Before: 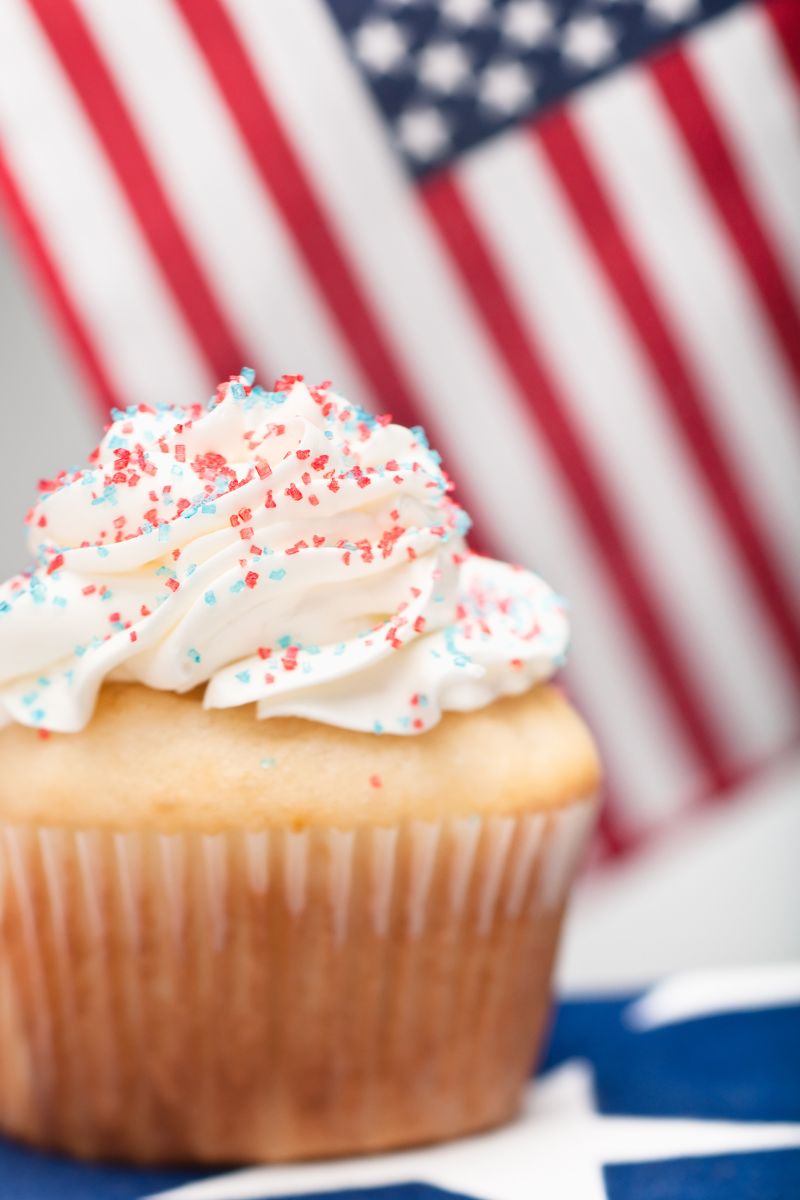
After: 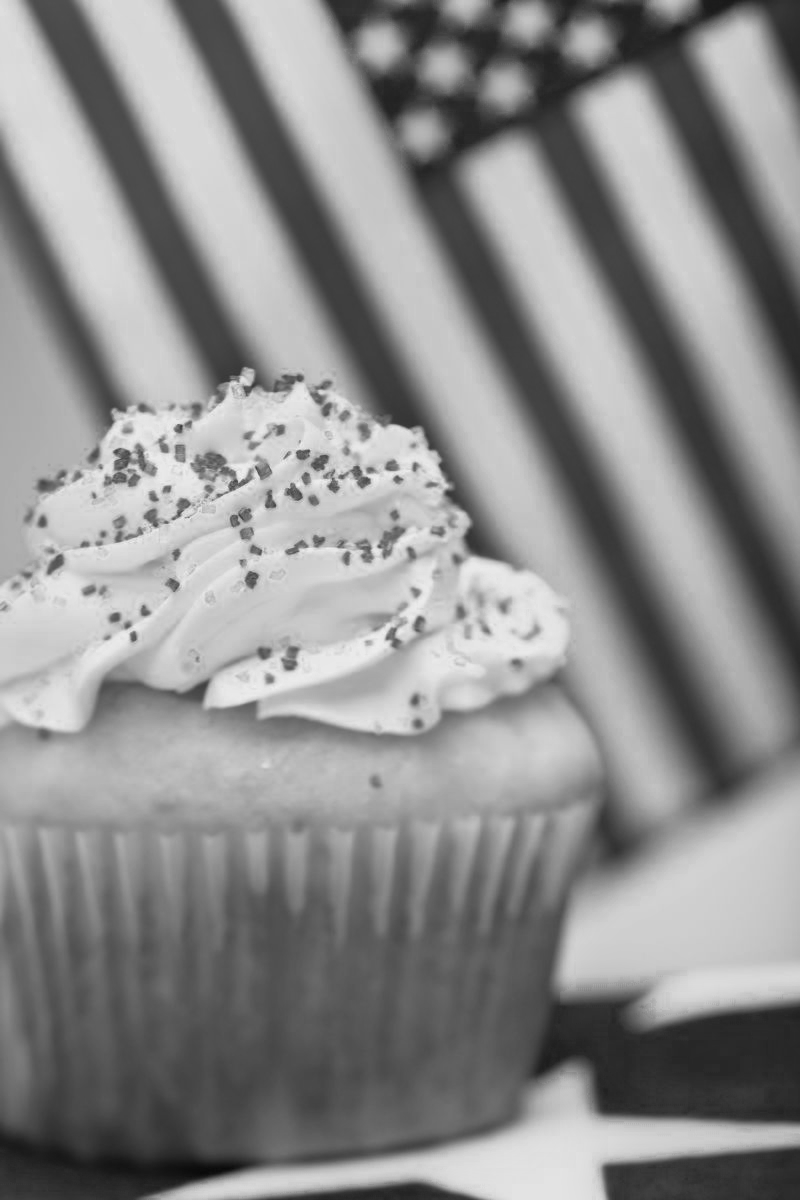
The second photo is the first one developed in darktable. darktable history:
color zones: curves: ch0 [(0.27, 0.396) (0.563, 0.504) (0.75, 0.5) (0.787, 0.307)]
haze removal: compatibility mode true, adaptive false
monochrome: a 26.22, b 42.67, size 0.8
